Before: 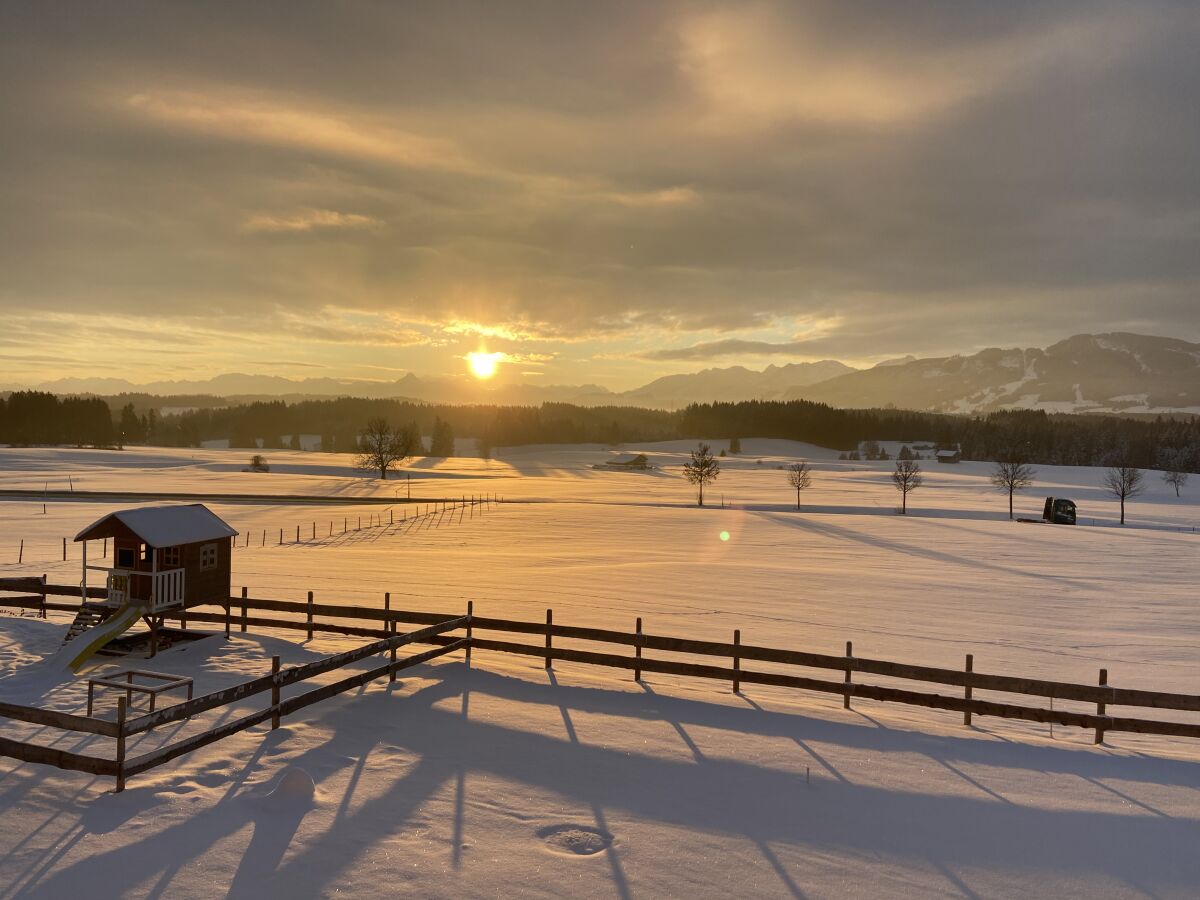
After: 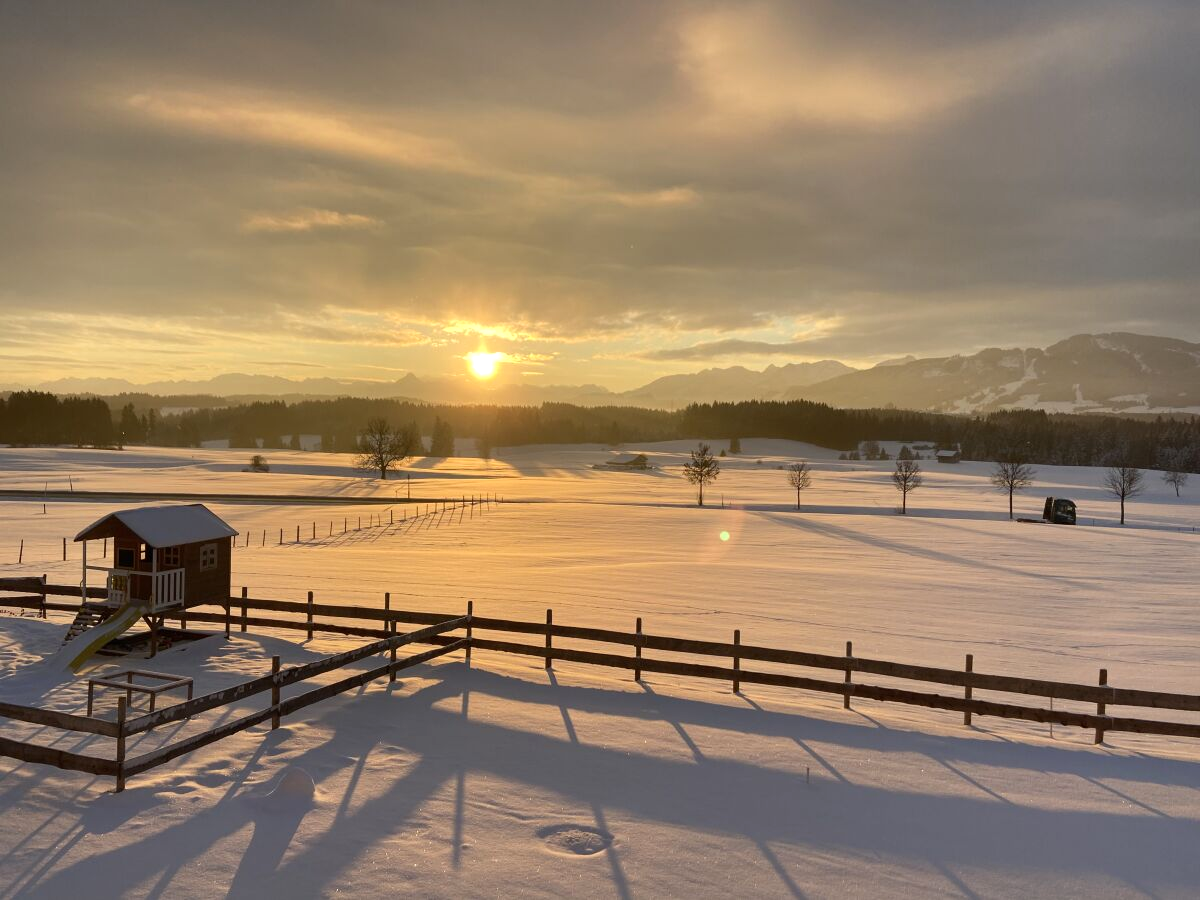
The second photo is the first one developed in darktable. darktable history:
exposure: exposure 0.189 EV, compensate exposure bias true, compensate highlight preservation false
